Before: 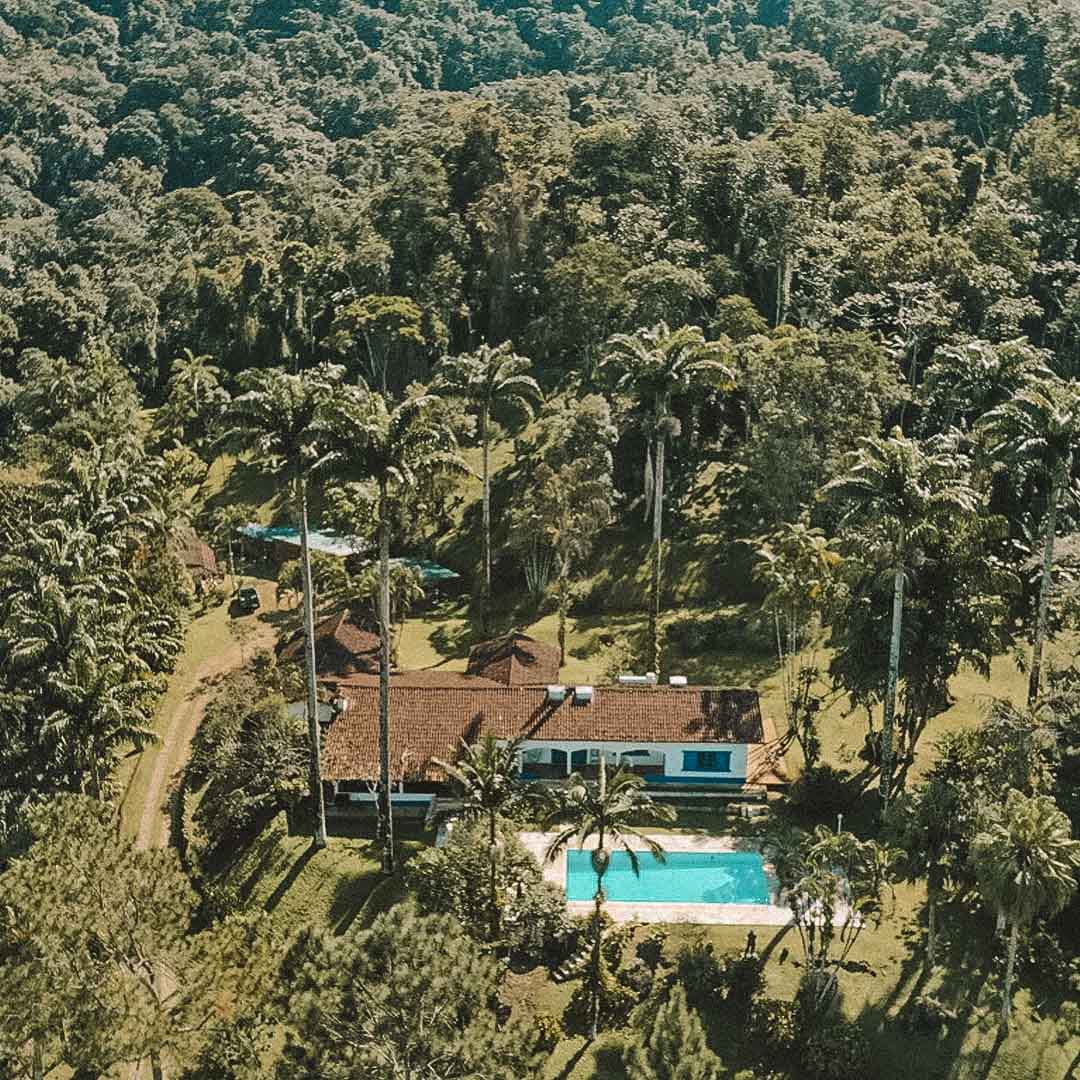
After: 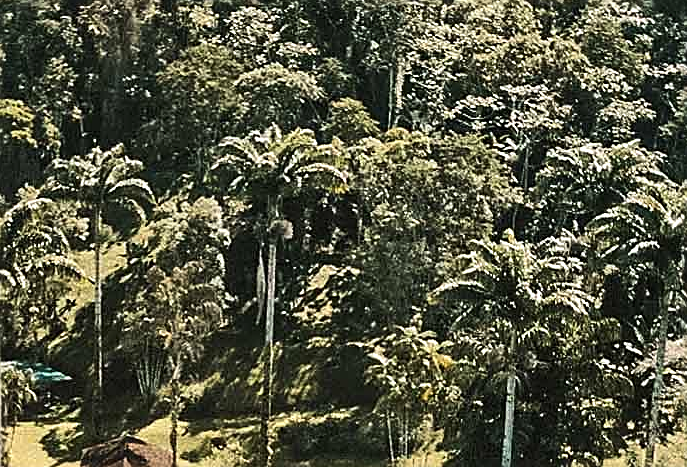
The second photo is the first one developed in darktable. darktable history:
tone equalizer: -8 EV -0.75 EV, -7 EV -0.7 EV, -6 EV -0.6 EV, -5 EV -0.4 EV, -3 EV 0.4 EV, -2 EV 0.6 EV, -1 EV 0.7 EV, +0 EV 0.75 EV, edges refinement/feathering 500, mask exposure compensation -1.57 EV, preserve details no
crop: left 36.005%, top 18.293%, right 0.31%, bottom 38.444%
sharpen: on, module defaults
